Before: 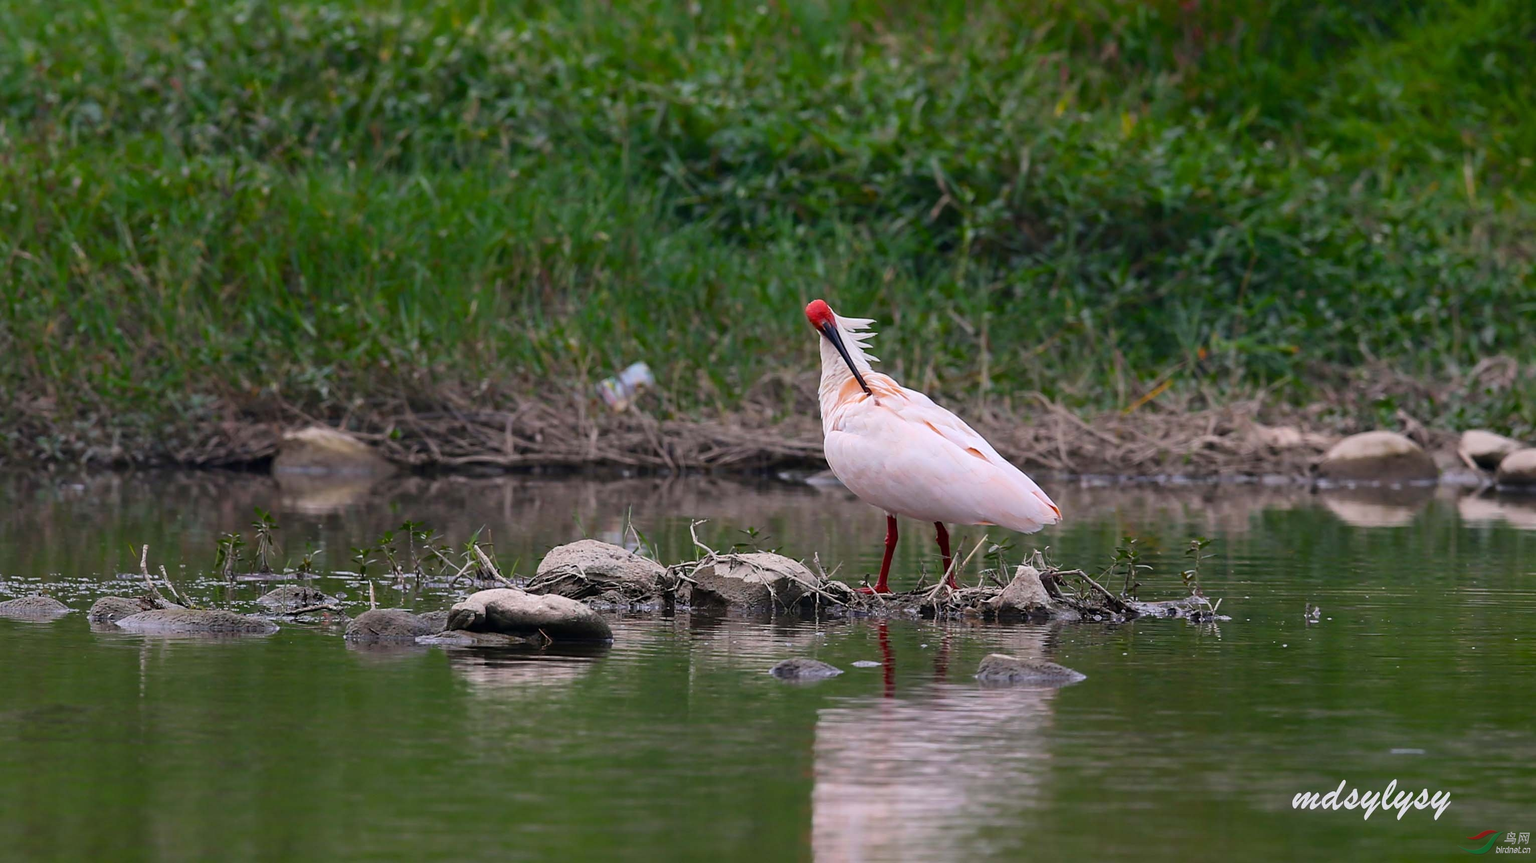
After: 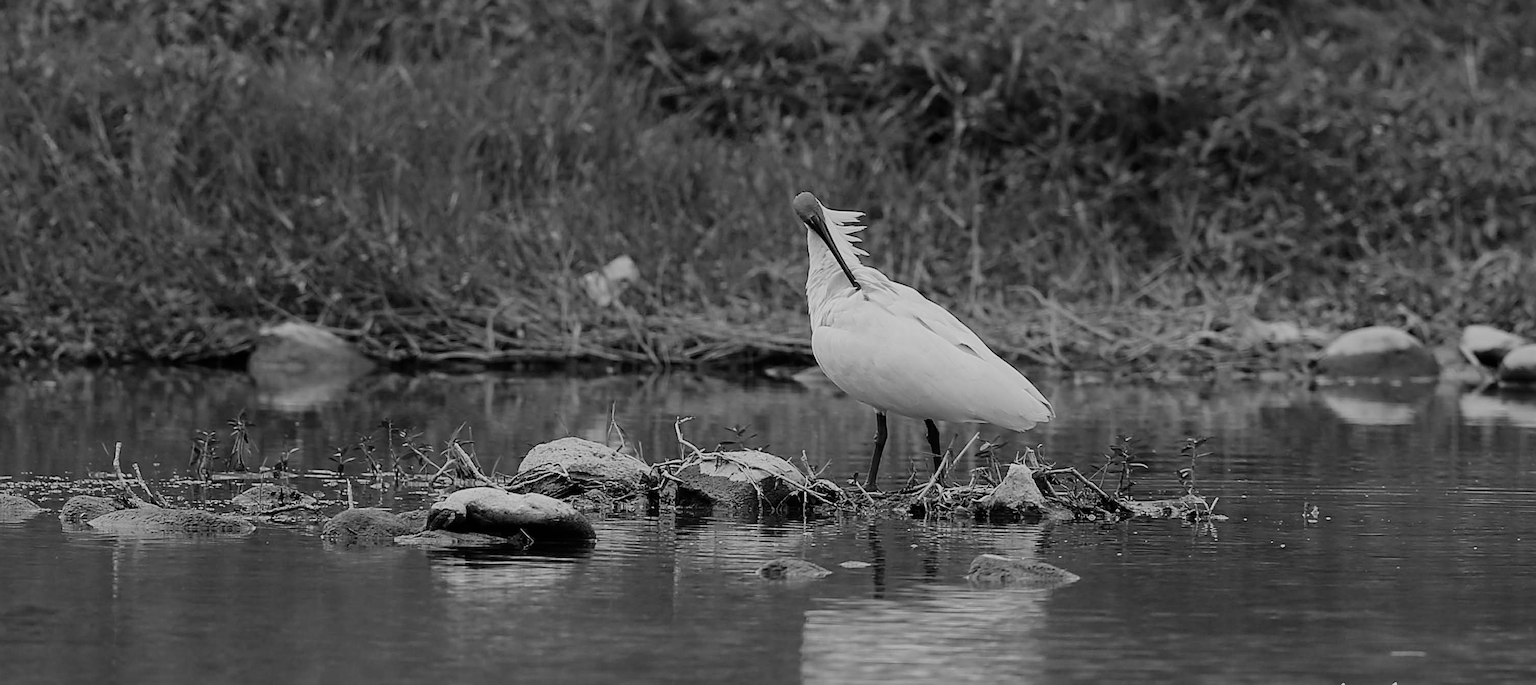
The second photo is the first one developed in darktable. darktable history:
sharpen: on, module defaults
color zones: curves: ch1 [(0, -0.014) (0.143, -0.013) (0.286, -0.013) (0.429, -0.016) (0.571, -0.019) (0.714, -0.015) (0.857, 0.002) (1, -0.014)]
crop and rotate: left 1.943%, top 12.96%, right 0.147%, bottom 9.226%
filmic rgb: black relative exposure -7.65 EV, white relative exposure 4.56 EV, hardness 3.61, add noise in highlights 0.002, preserve chrominance max RGB, color science v3 (2019), use custom middle-gray values true, contrast in highlights soft
